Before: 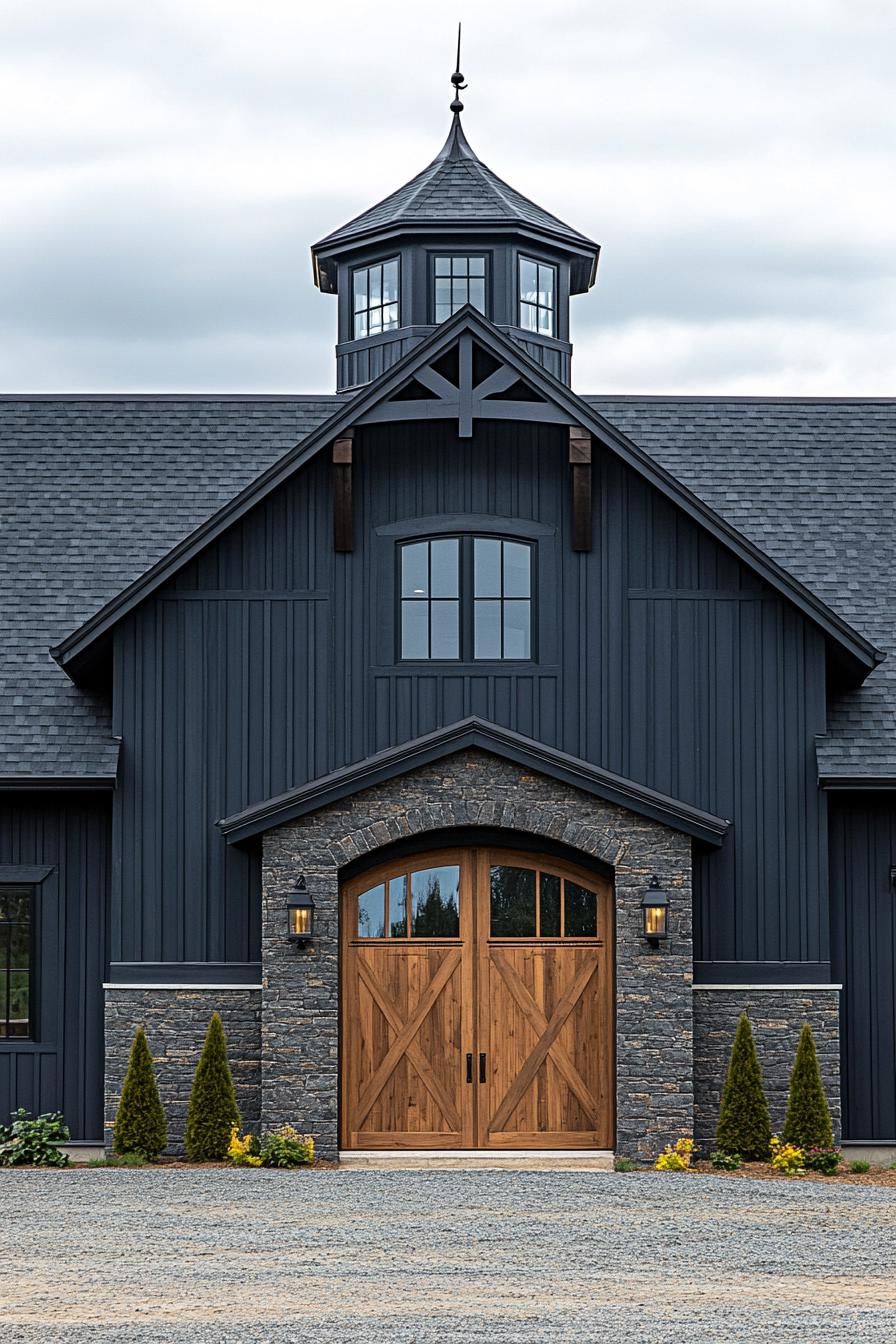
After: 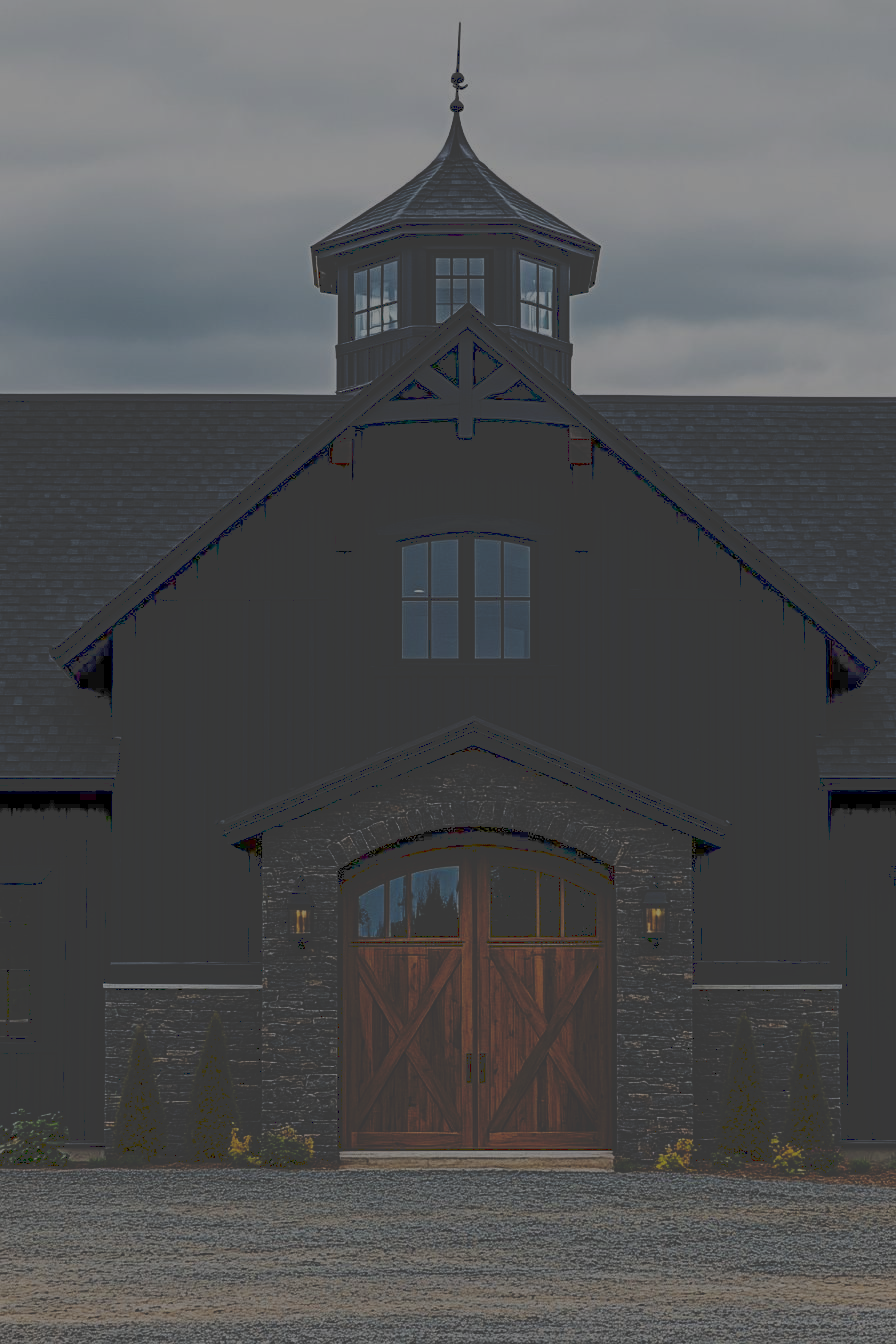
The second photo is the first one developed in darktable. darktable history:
tone curve: curves: ch0 [(0, 0) (0.003, 0.232) (0.011, 0.232) (0.025, 0.232) (0.044, 0.233) (0.069, 0.234) (0.1, 0.237) (0.136, 0.247) (0.177, 0.258) (0.224, 0.283) (0.277, 0.332) (0.335, 0.401) (0.399, 0.483) (0.468, 0.56) (0.543, 0.637) (0.623, 0.706) (0.709, 0.764) (0.801, 0.816) (0.898, 0.859) (1, 1)], preserve colors none
exposure: exposure -2.446 EV, compensate highlight preservation false
